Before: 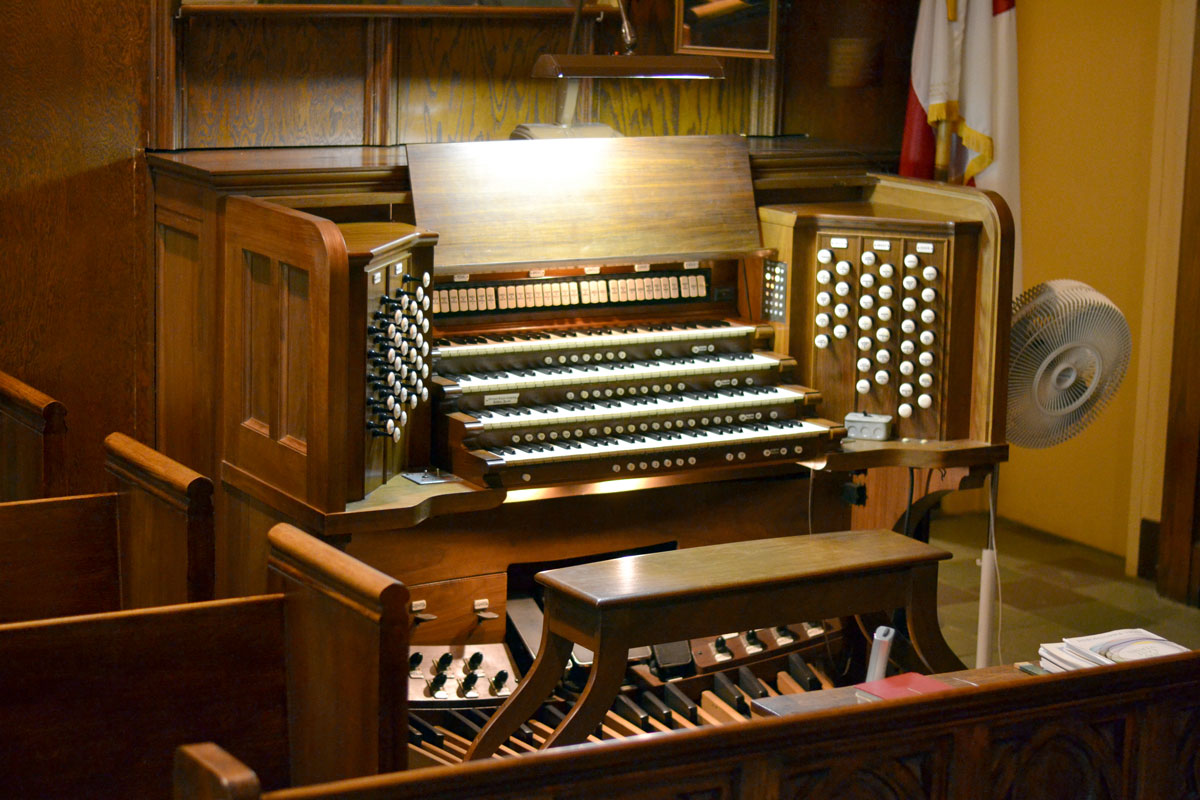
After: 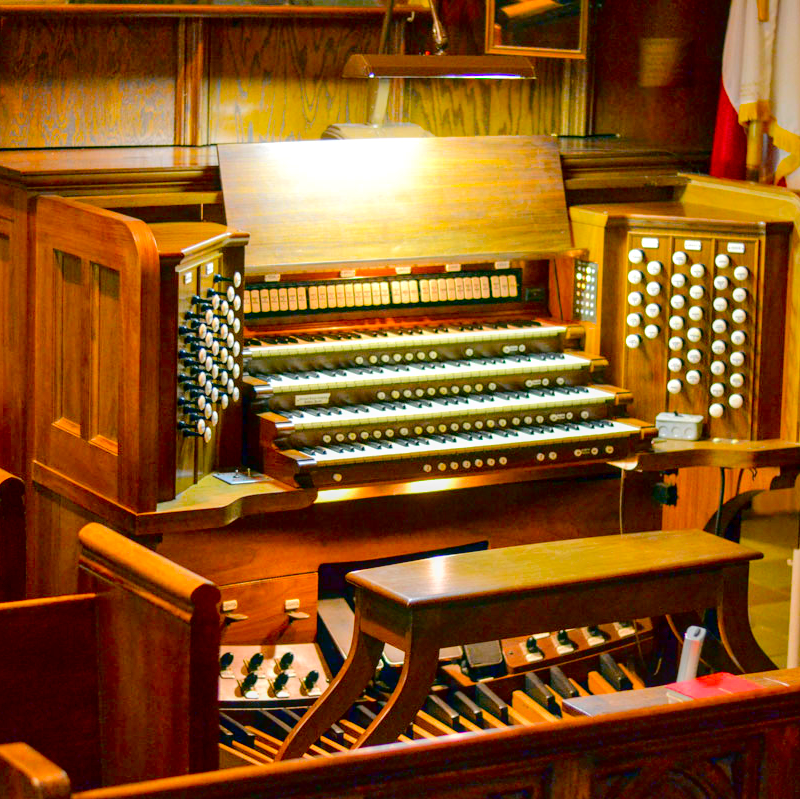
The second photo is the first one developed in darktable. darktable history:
crop and rotate: left 15.754%, right 17.579%
fill light: exposure -2 EV, width 8.6
color balance rgb: perceptual saturation grading › global saturation 25%, perceptual brilliance grading › mid-tones 10%, perceptual brilliance grading › shadows 15%, global vibrance 20%
levels: levels [0, 0.43, 0.984]
color contrast: green-magenta contrast 1.2, blue-yellow contrast 1.2
local contrast: on, module defaults
